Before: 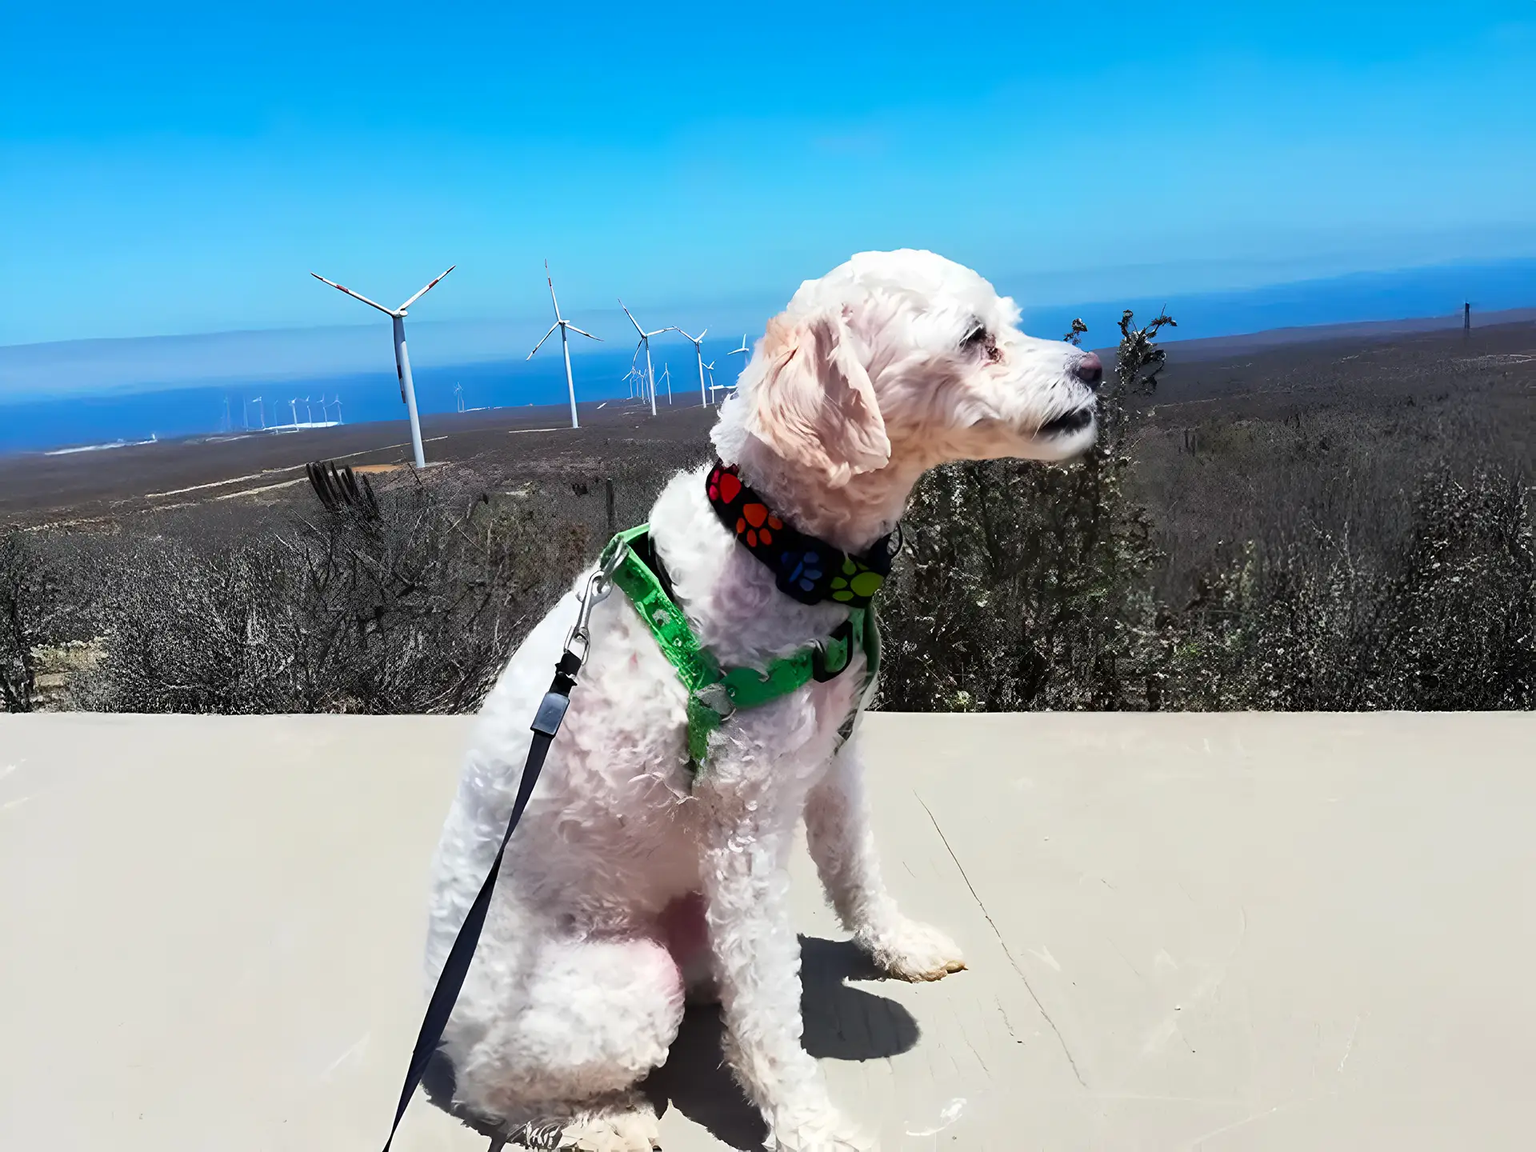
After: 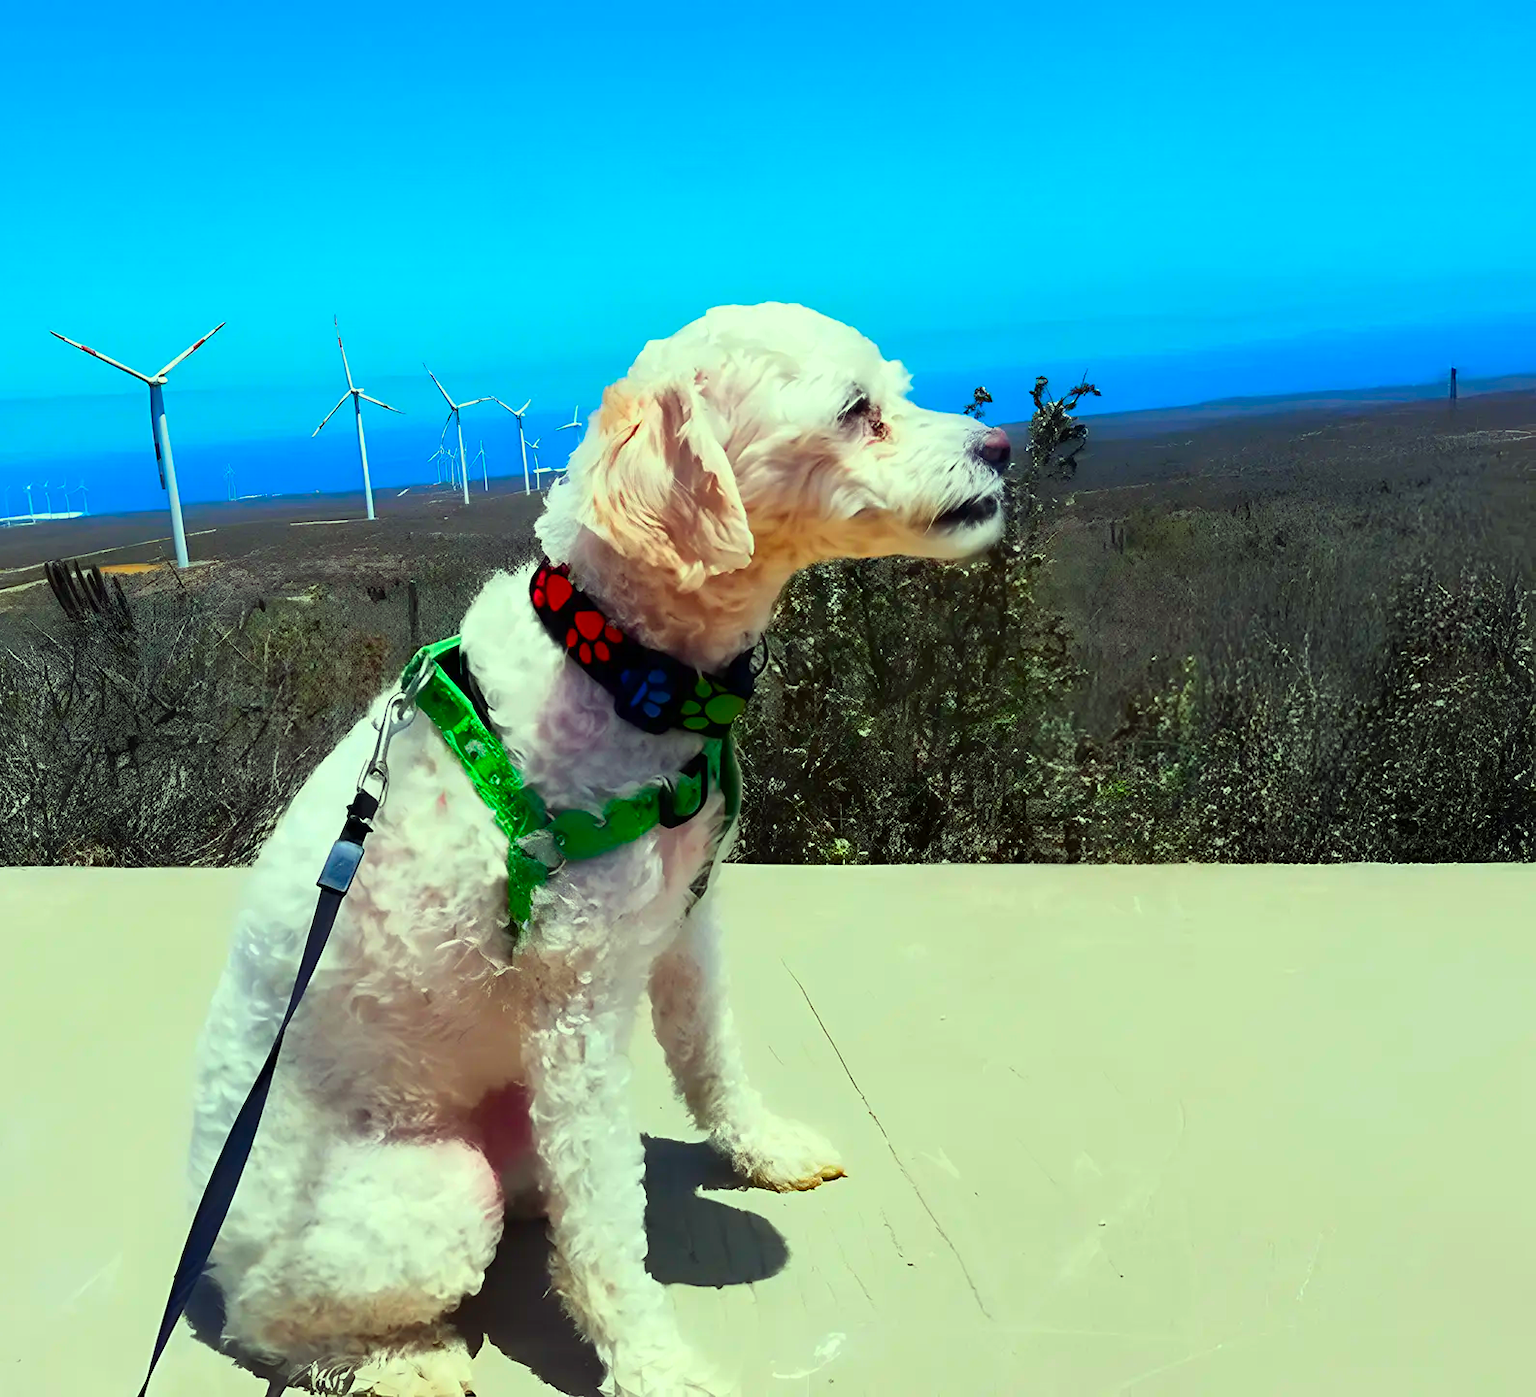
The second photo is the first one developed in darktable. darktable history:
crop: left 17.569%, bottom 0.022%
color correction: highlights a* -10.96, highlights b* 9.84, saturation 1.71
